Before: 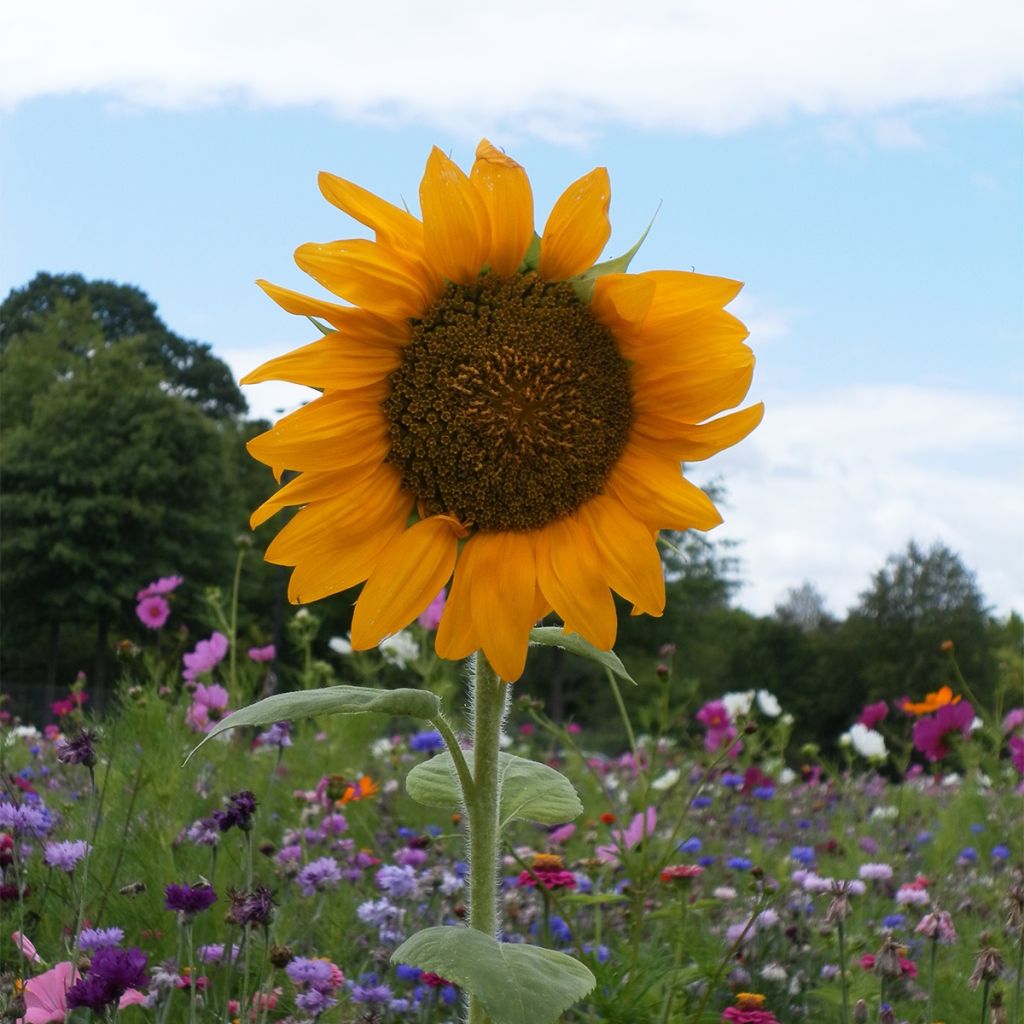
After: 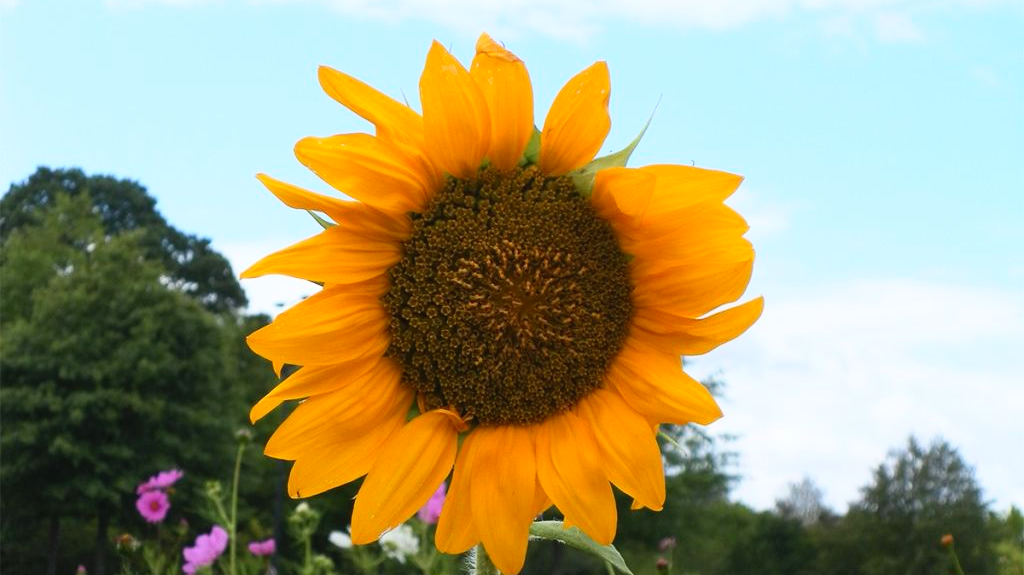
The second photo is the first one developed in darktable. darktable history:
crop and rotate: top 10.434%, bottom 33.357%
color zones: curves: ch0 [(0, 0.5) (0.143, 0.5) (0.286, 0.5) (0.429, 0.5) (0.62, 0.489) (0.714, 0.445) (0.844, 0.496) (1, 0.5)]; ch1 [(0, 0.5) (0.143, 0.5) (0.286, 0.5) (0.429, 0.5) (0.571, 0.5) (0.714, 0.523) (0.857, 0.5) (1, 0.5)], mix -123.38%
contrast brightness saturation: contrast 0.2, brightness 0.16, saturation 0.22
